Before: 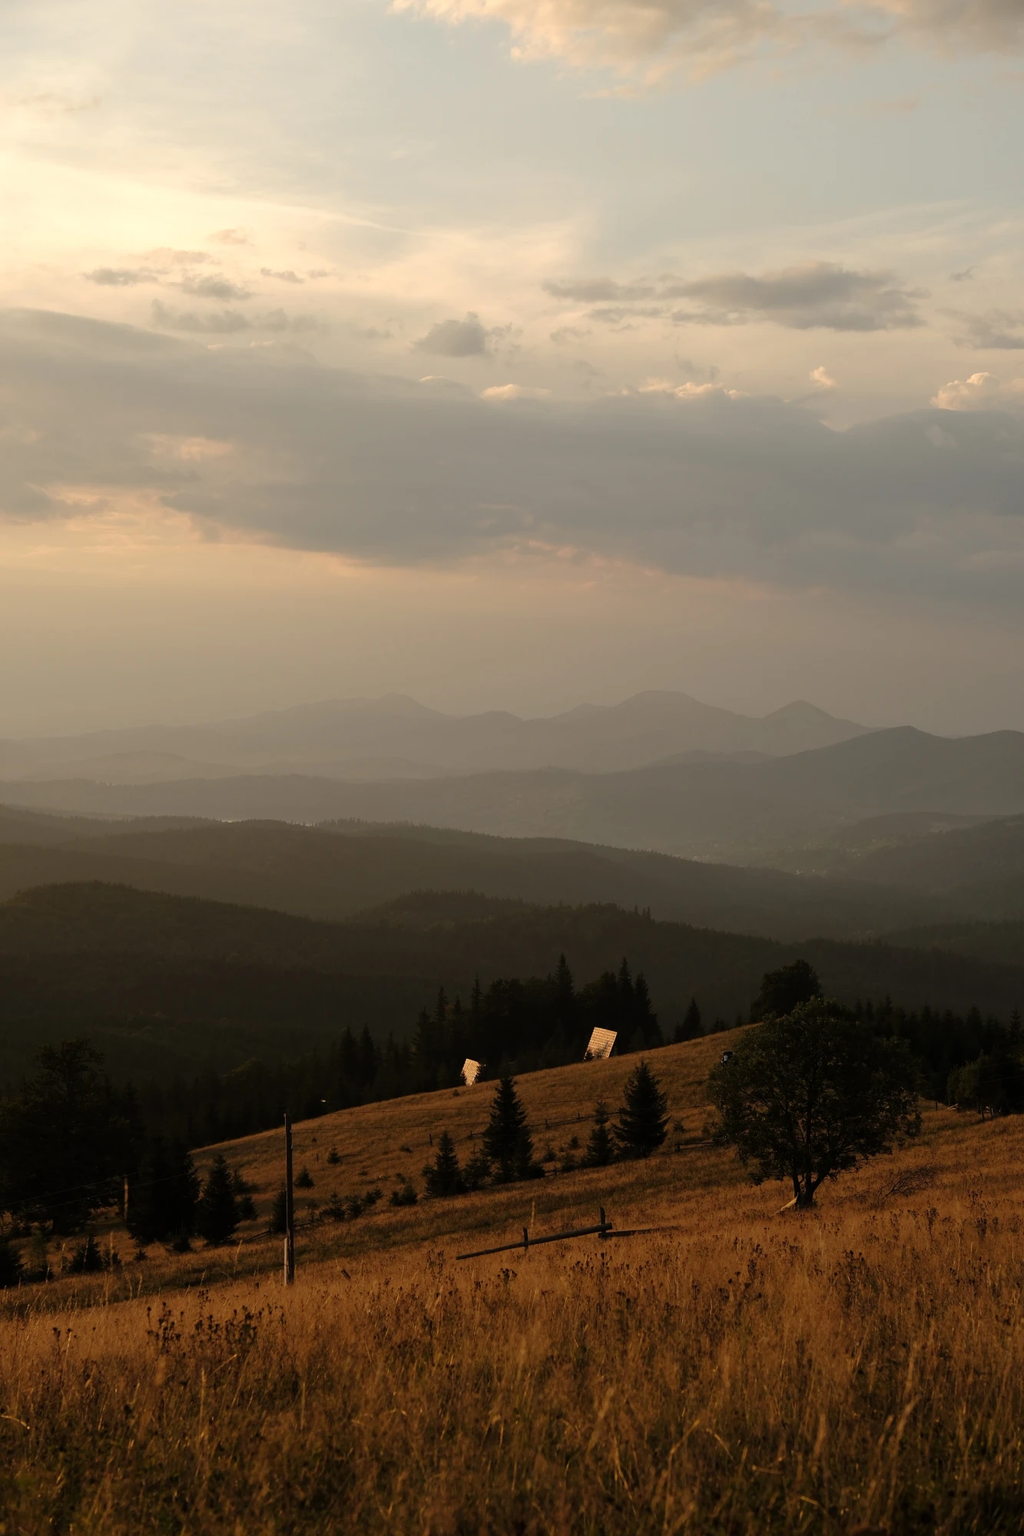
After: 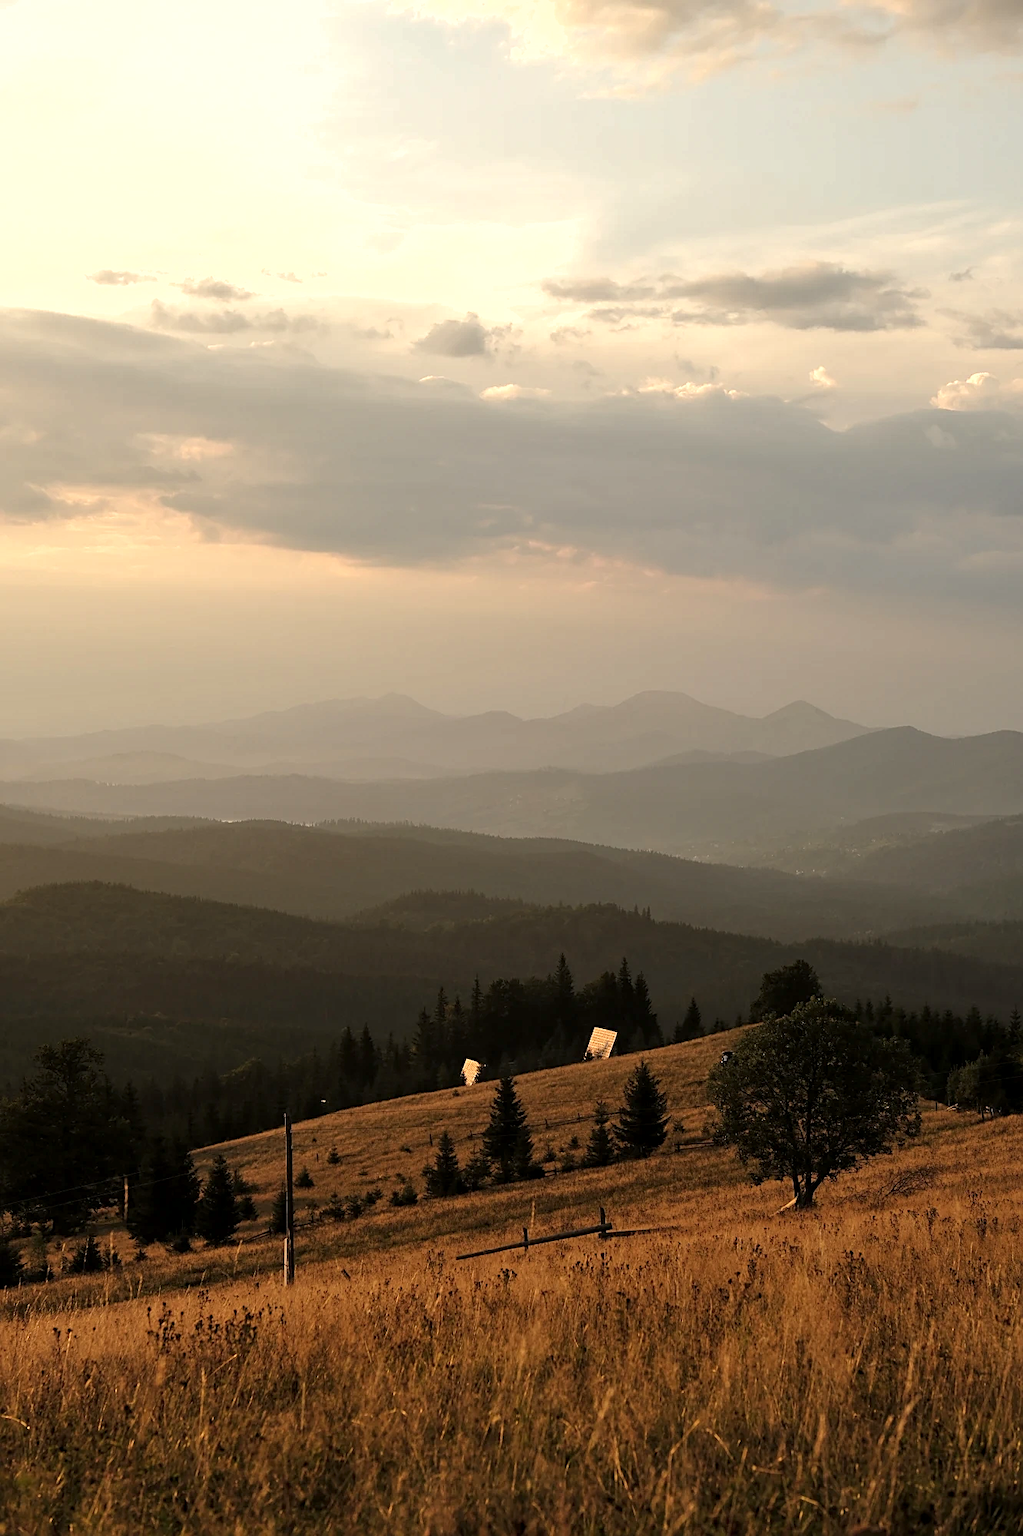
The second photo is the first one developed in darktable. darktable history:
local contrast: highlights 100%, shadows 100%, detail 120%, midtone range 0.2
shadows and highlights: shadows 29.61, highlights -30.47, low approximation 0.01, soften with gaussian
exposure: exposure 0.6 EV, compensate highlight preservation false
sharpen: on, module defaults
